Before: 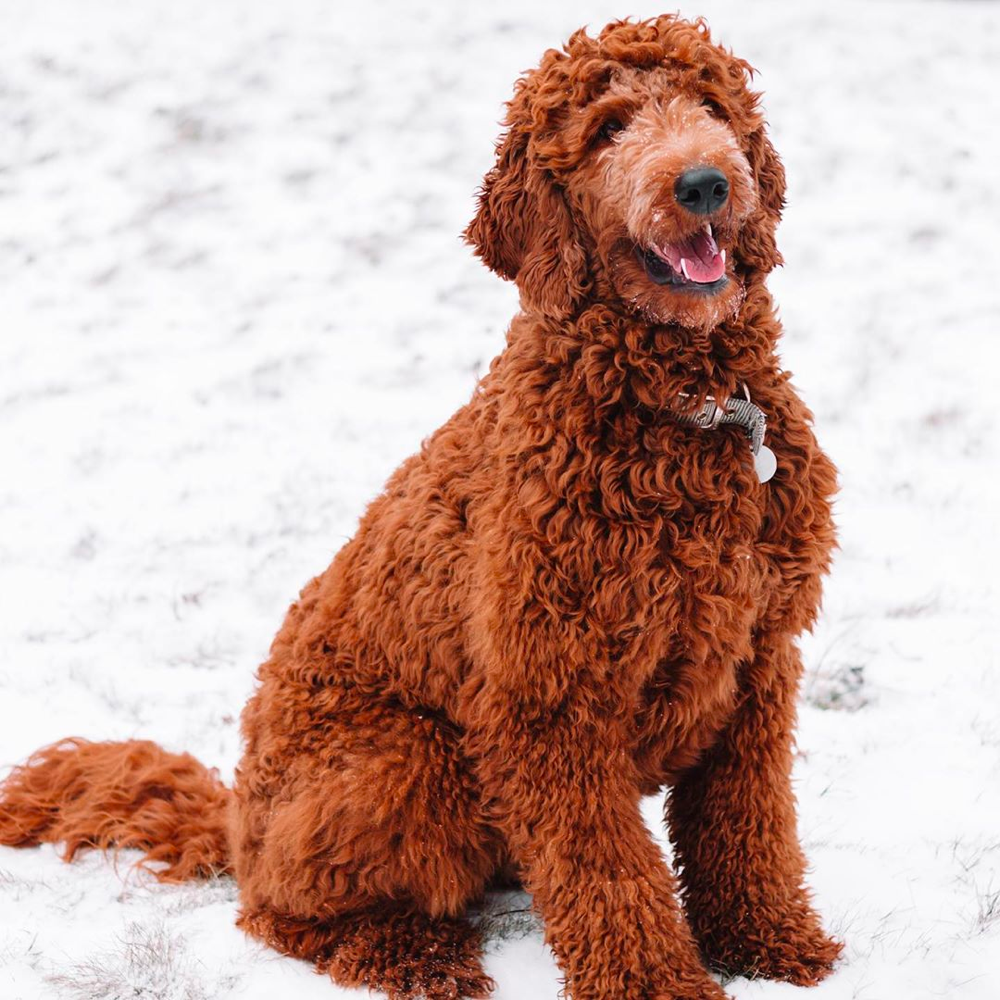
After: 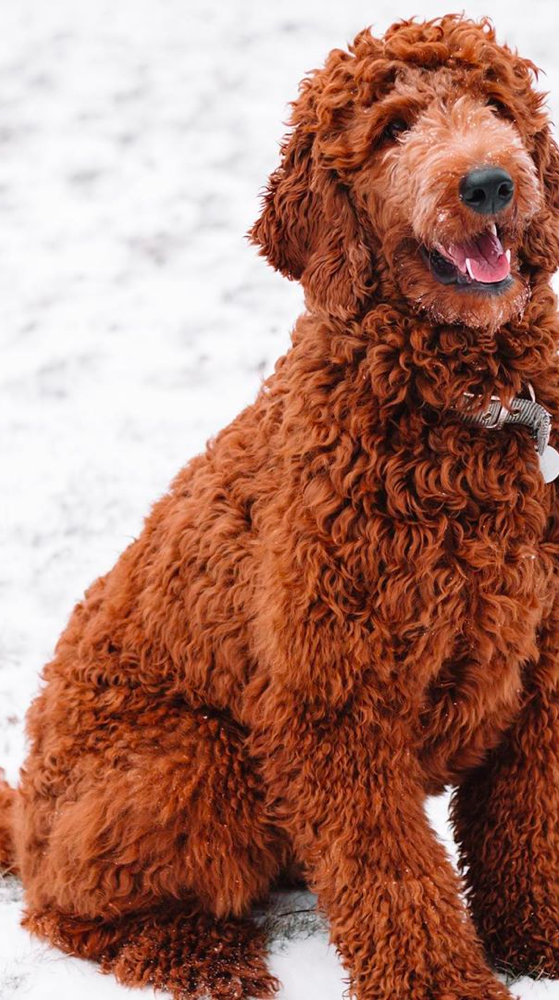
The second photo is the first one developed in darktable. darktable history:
crop: left 21.547%, right 22.467%
tone equalizer: on, module defaults
